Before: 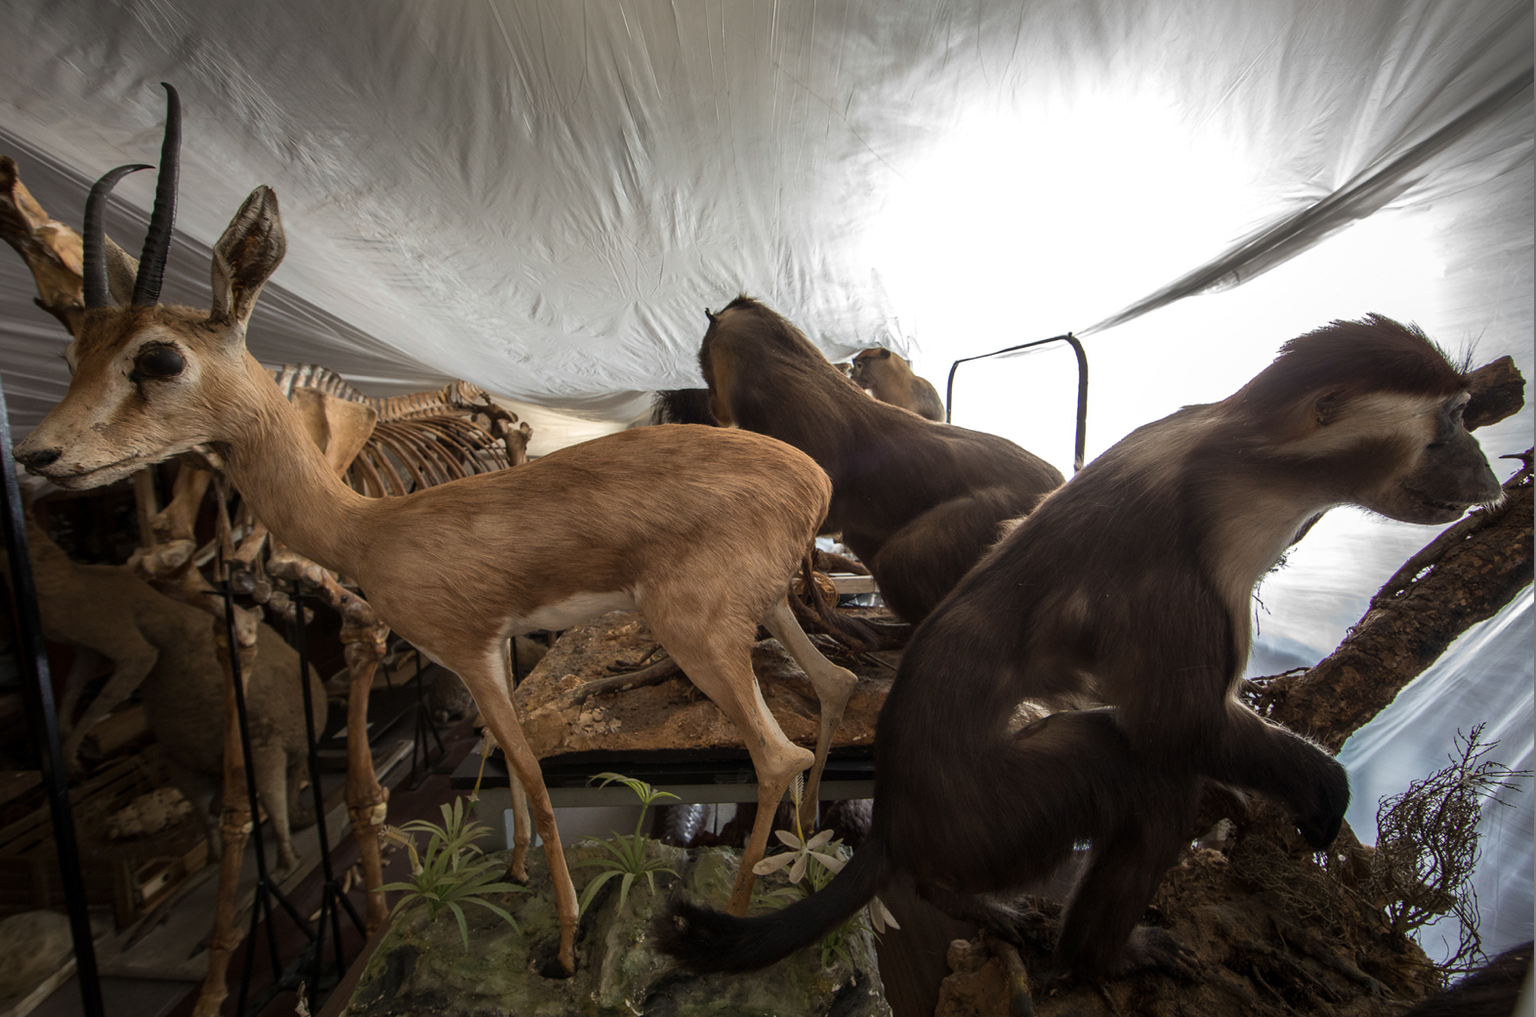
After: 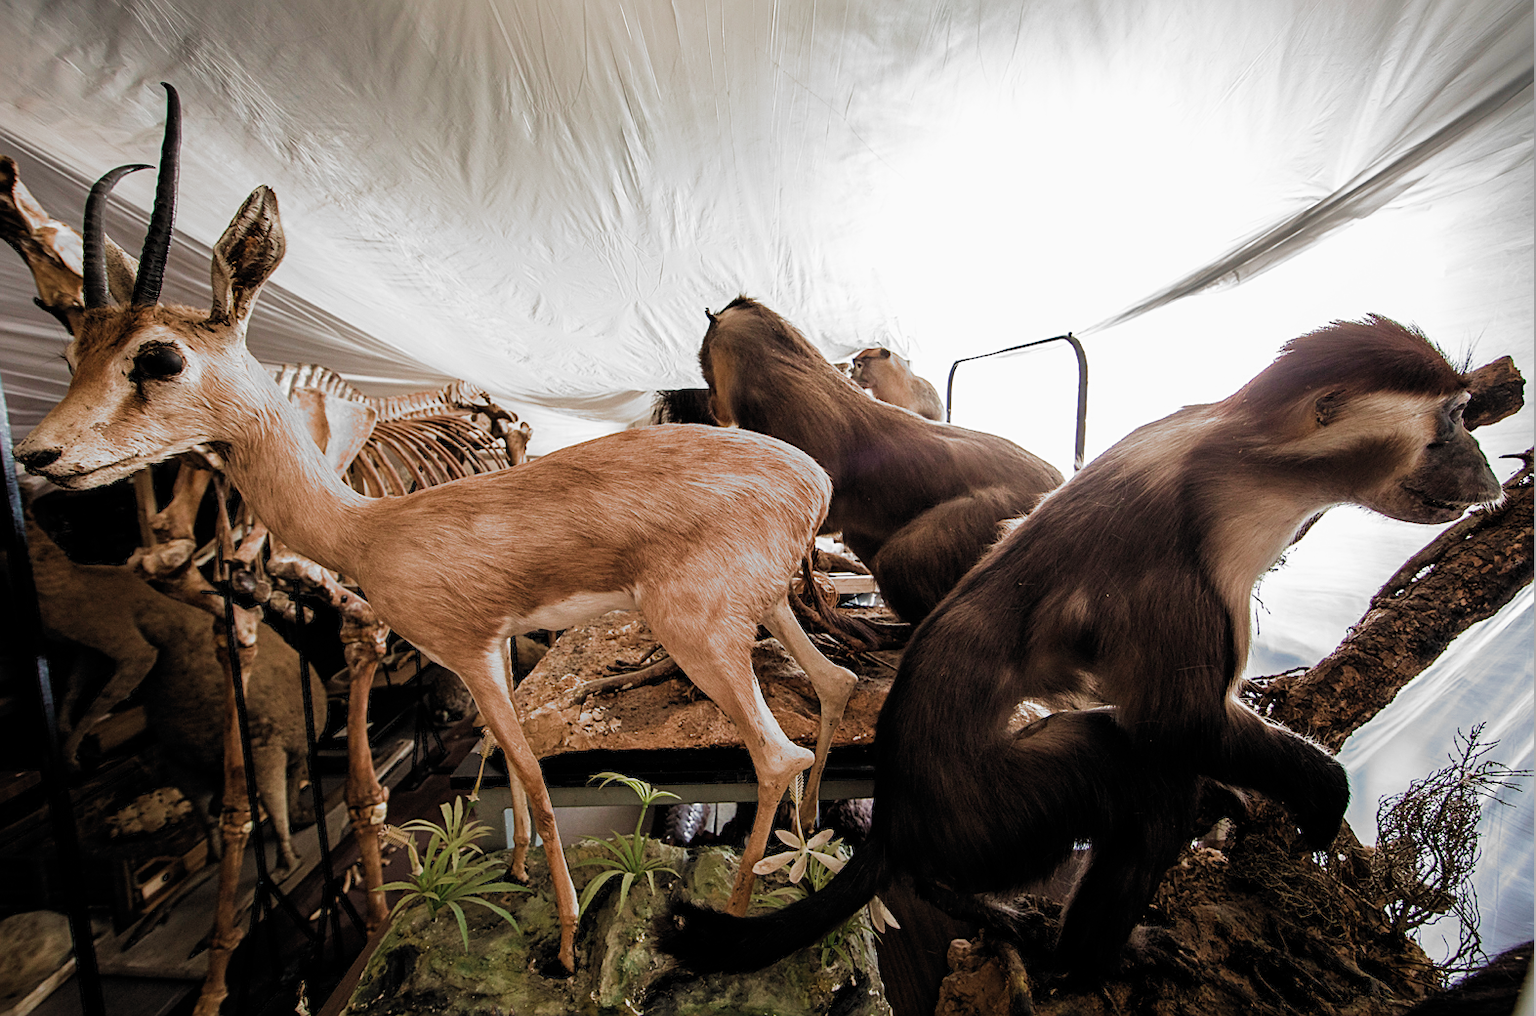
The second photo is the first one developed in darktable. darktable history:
velvia: on, module defaults
exposure: exposure 1.133 EV, compensate highlight preservation false
sharpen: on, module defaults
filmic rgb: black relative exposure -7.65 EV, white relative exposure 3.95 EV, hardness 4.02, contrast 1.094, highlights saturation mix -29.8%, add noise in highlights 0.001, preserve chrominance max RGB, color science v3 (2019), use custom middle-gray values true, contrast in highlights soft
